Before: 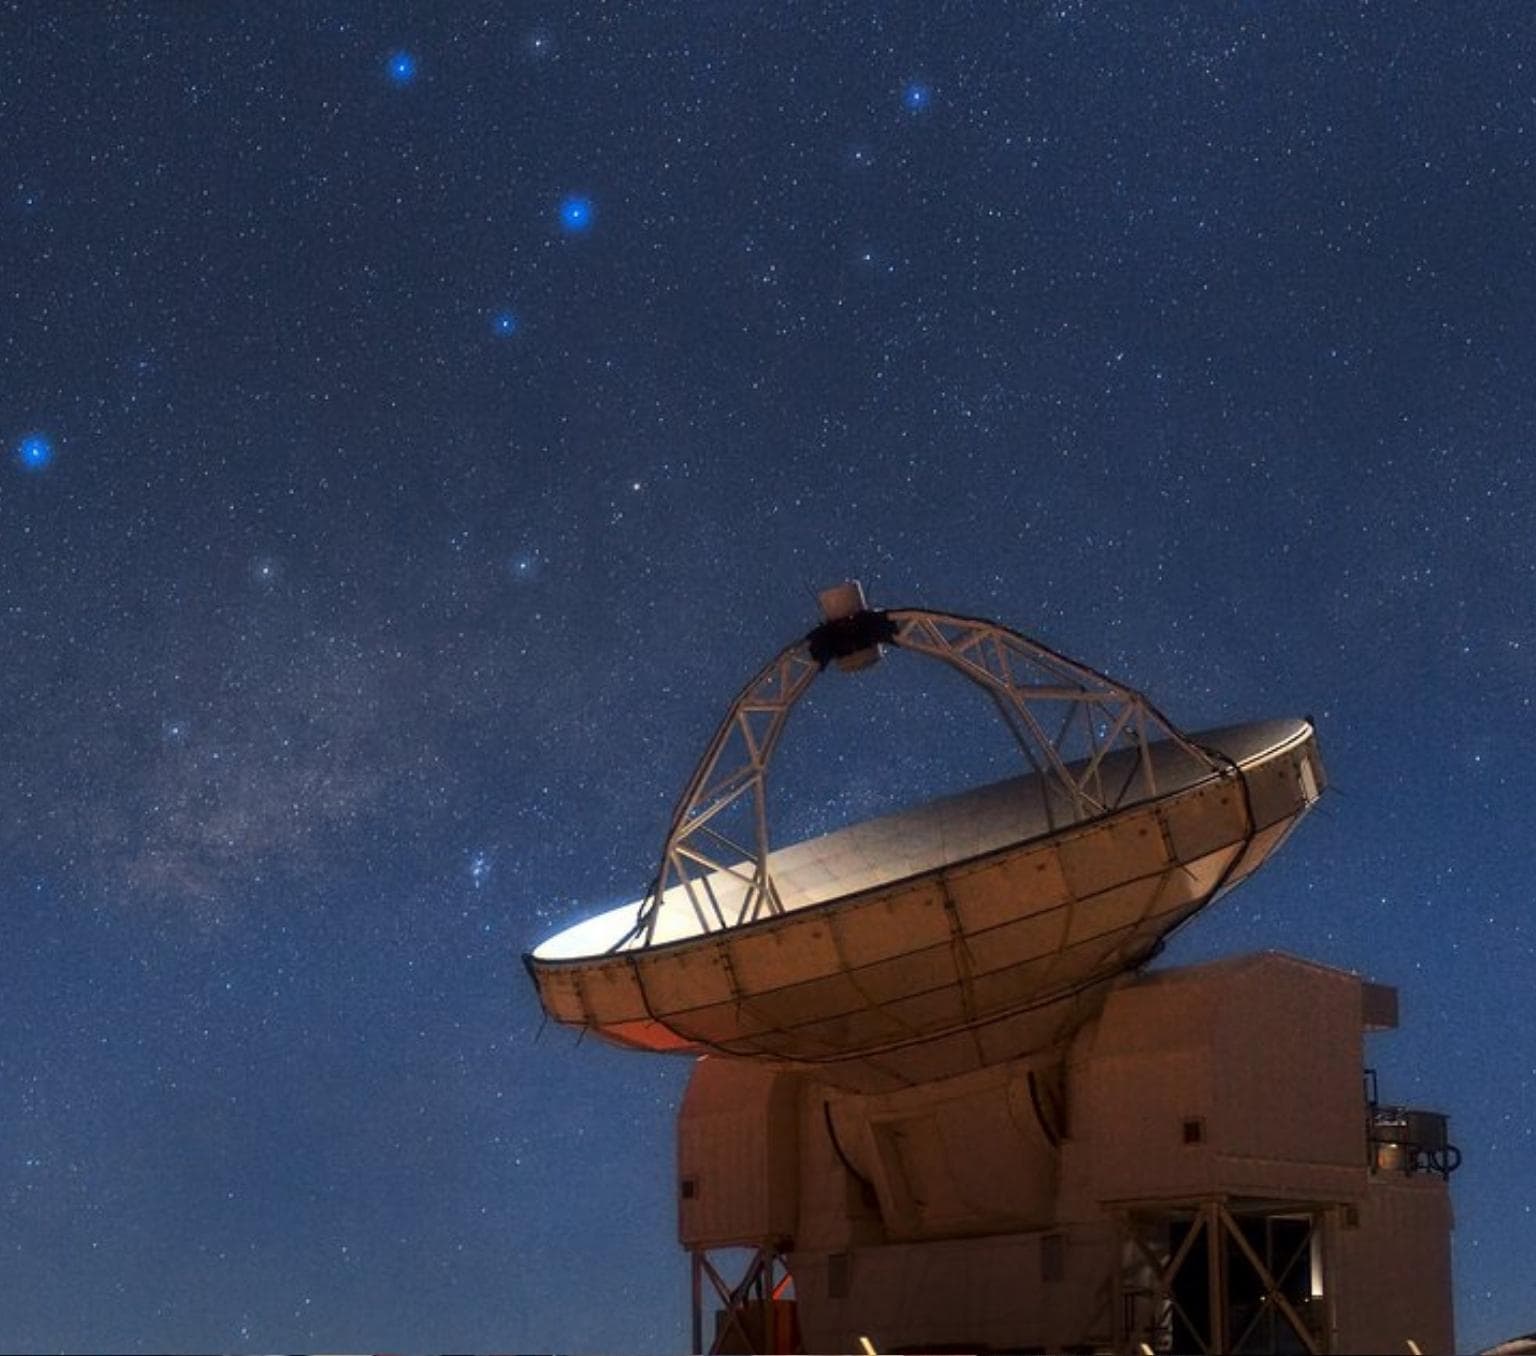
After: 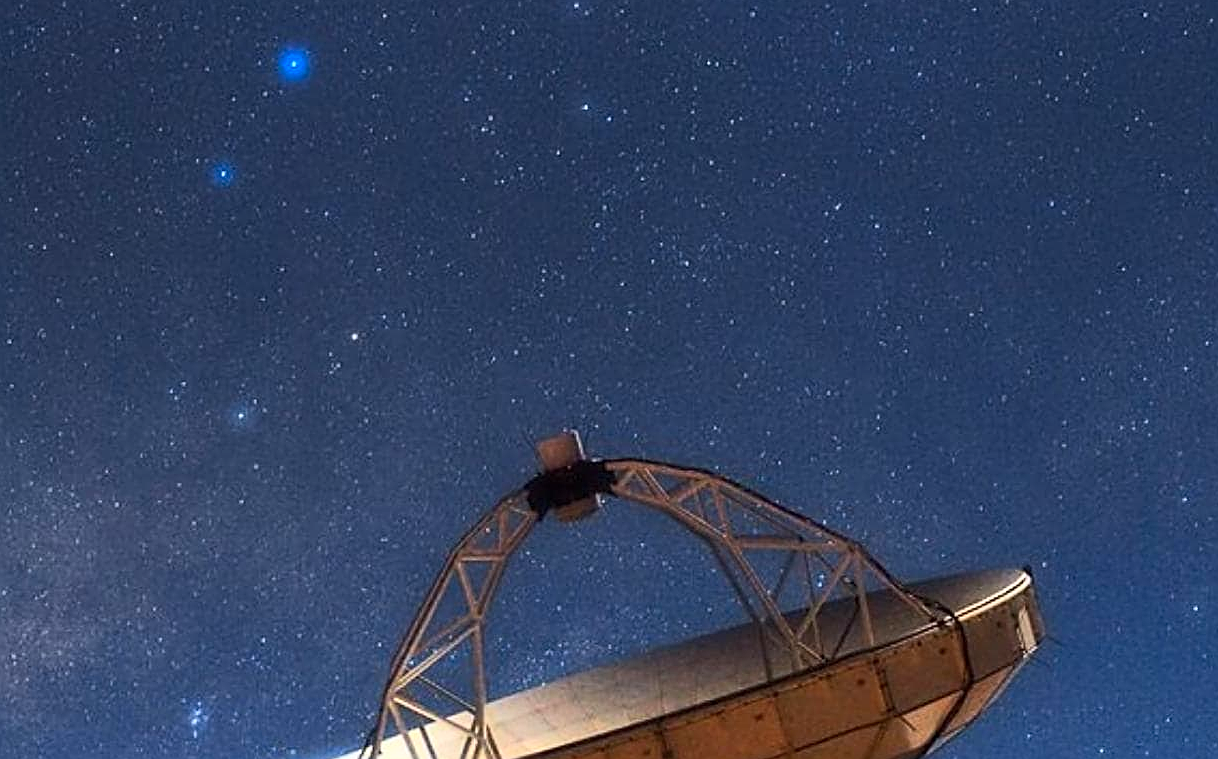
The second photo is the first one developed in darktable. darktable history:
sharpen: amount 0.752
crop: left 18.371%, top 11.119%, right 1.961%, bottom 32.855%
contrast brightness saturation: contrast 0.199, brightness 0.155, saturation 0.216
